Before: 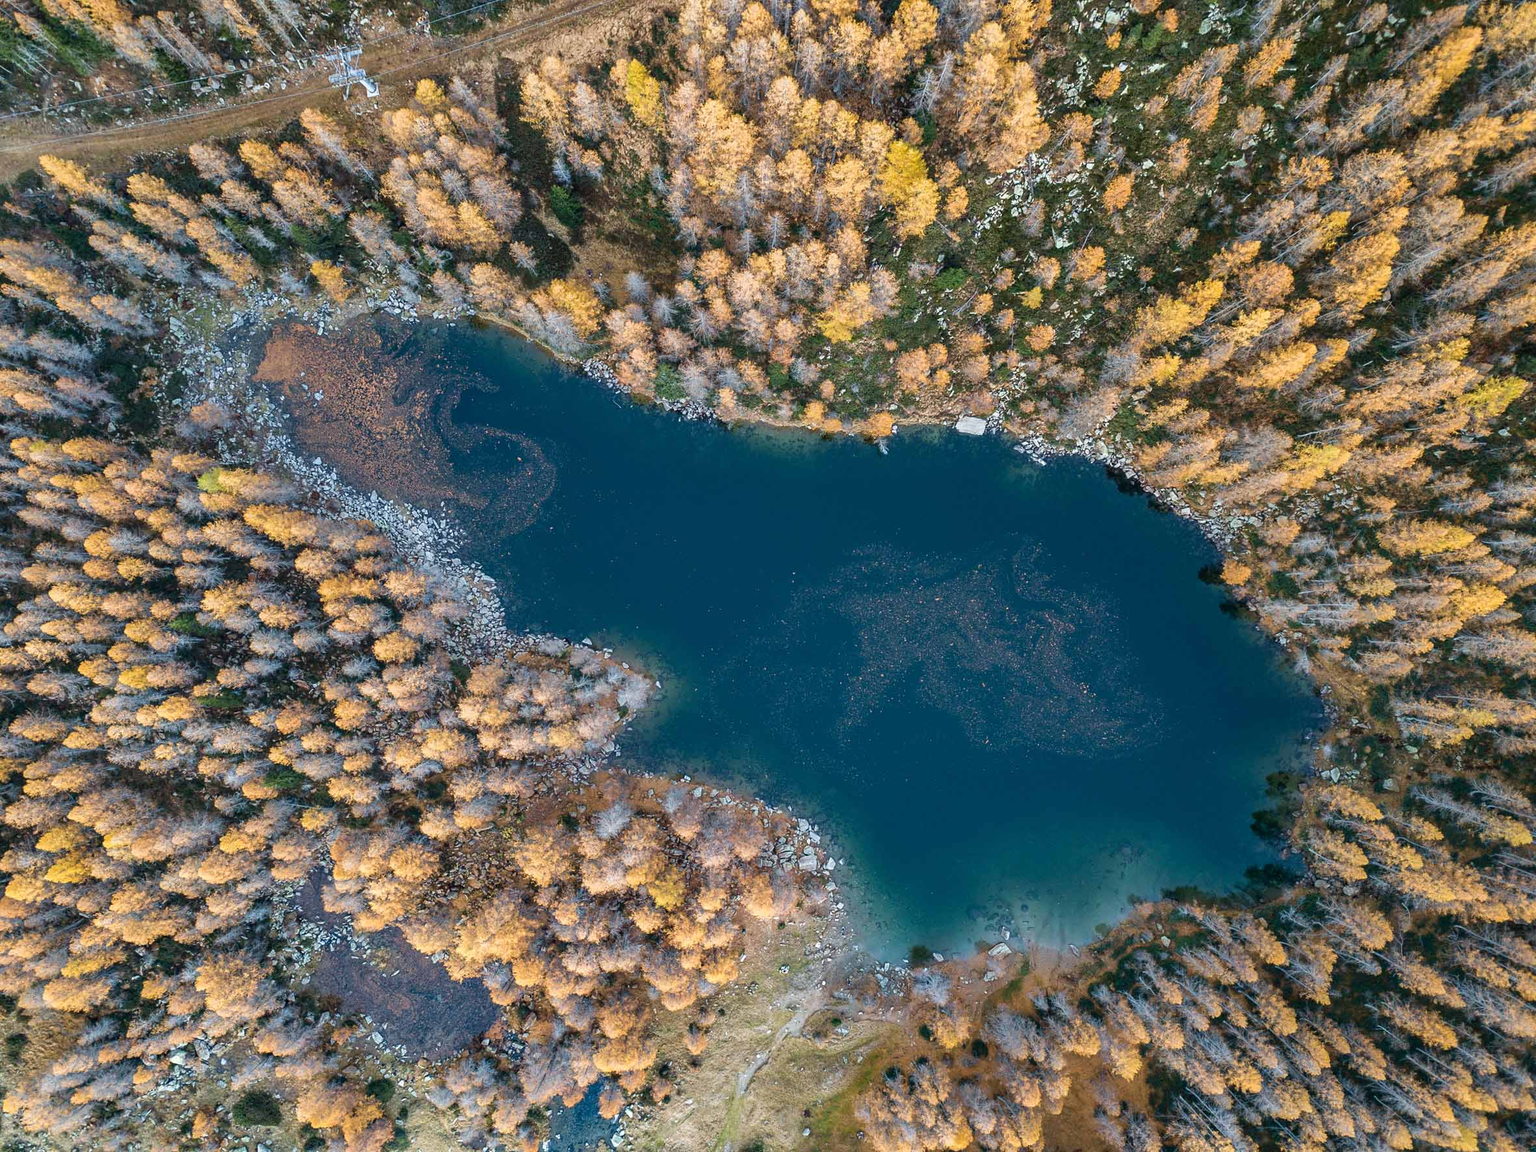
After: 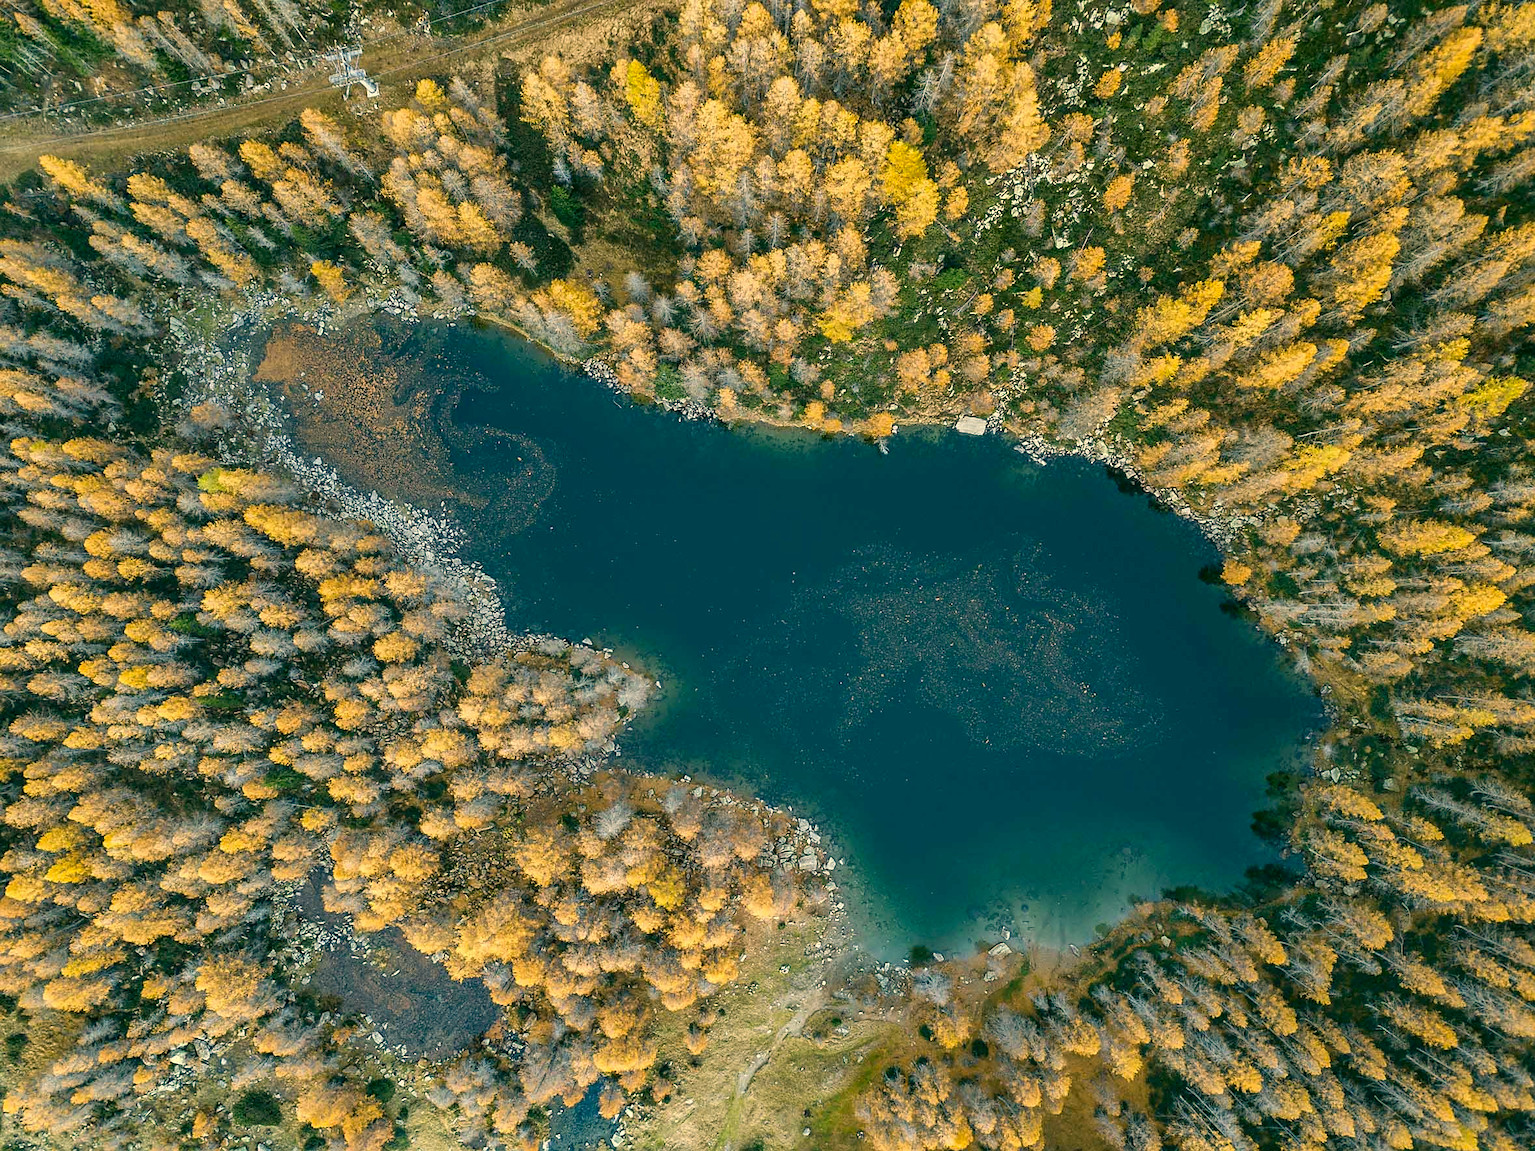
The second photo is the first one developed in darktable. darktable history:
sharpen: radius 1.458, amount 0.398, threshold 1.271
color correction: highlights a* 5.3, highlights b* 24.26, shadows a* -15.58, shadows b* 4.02
